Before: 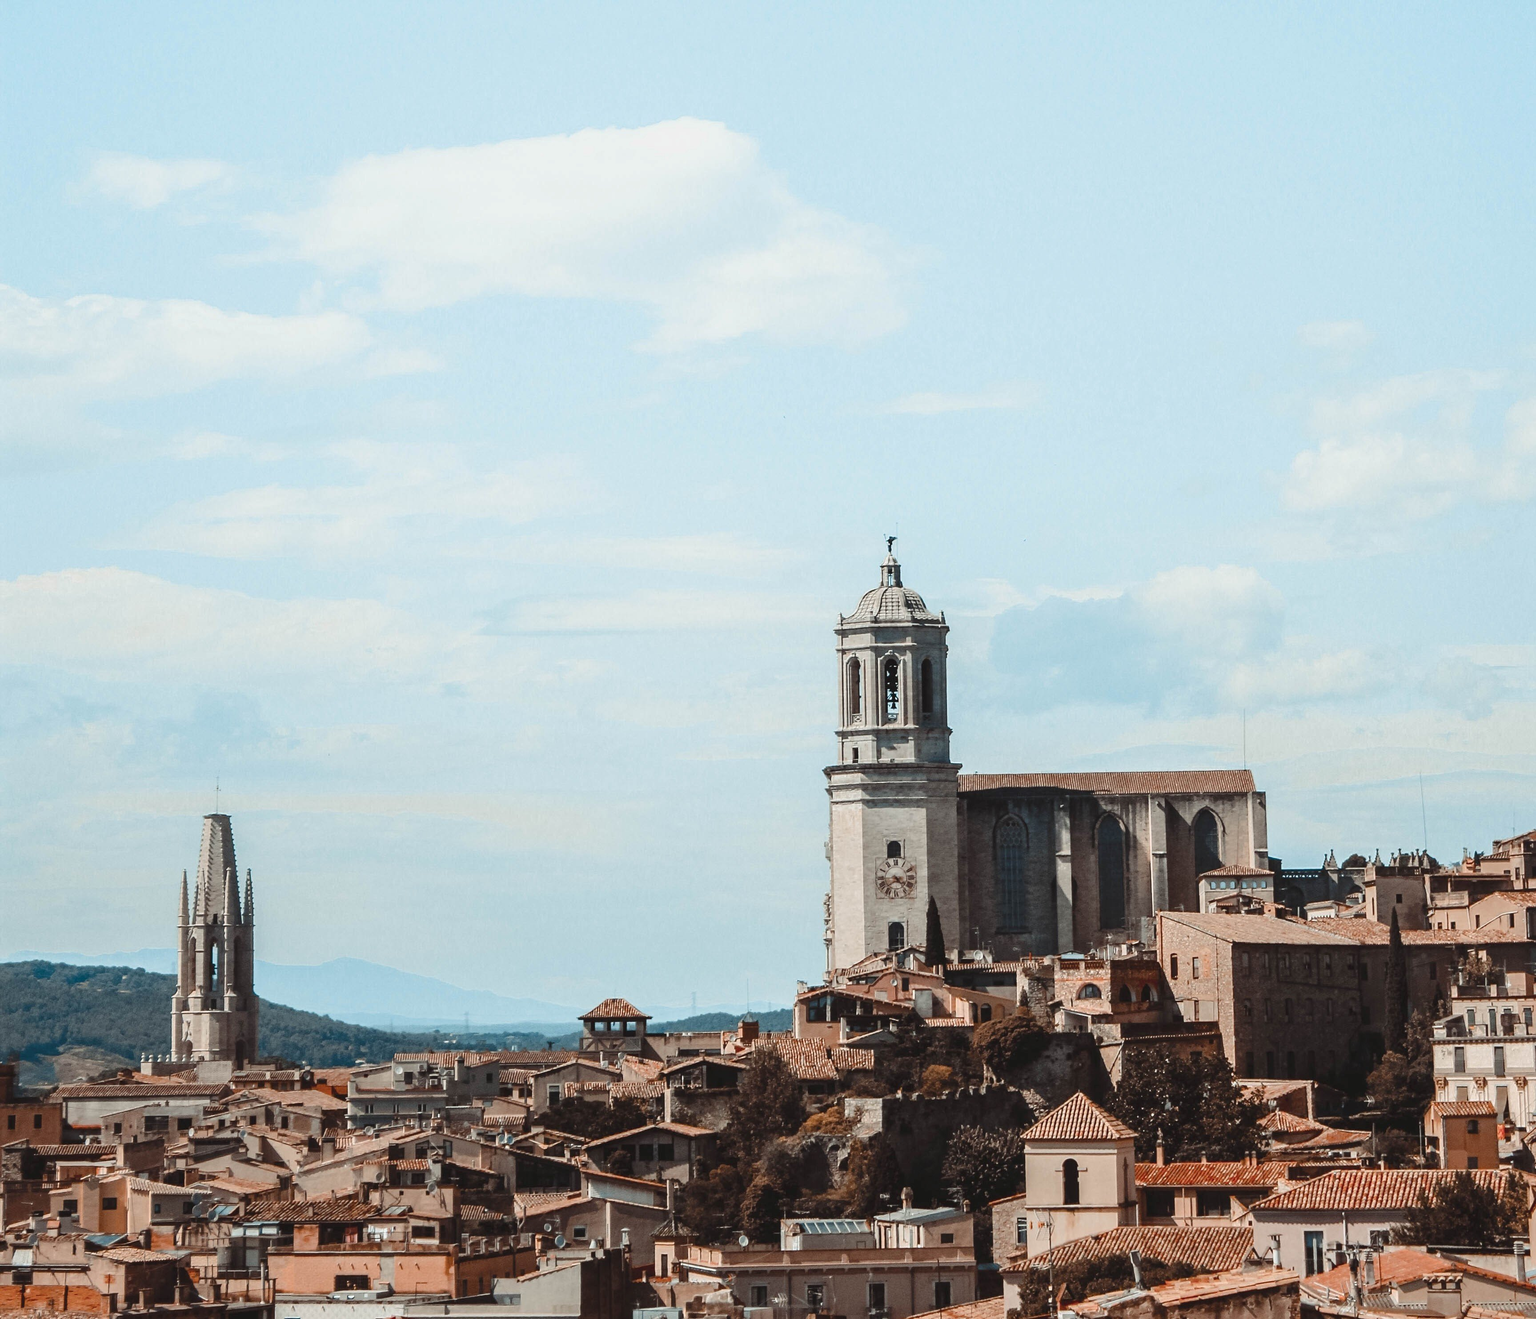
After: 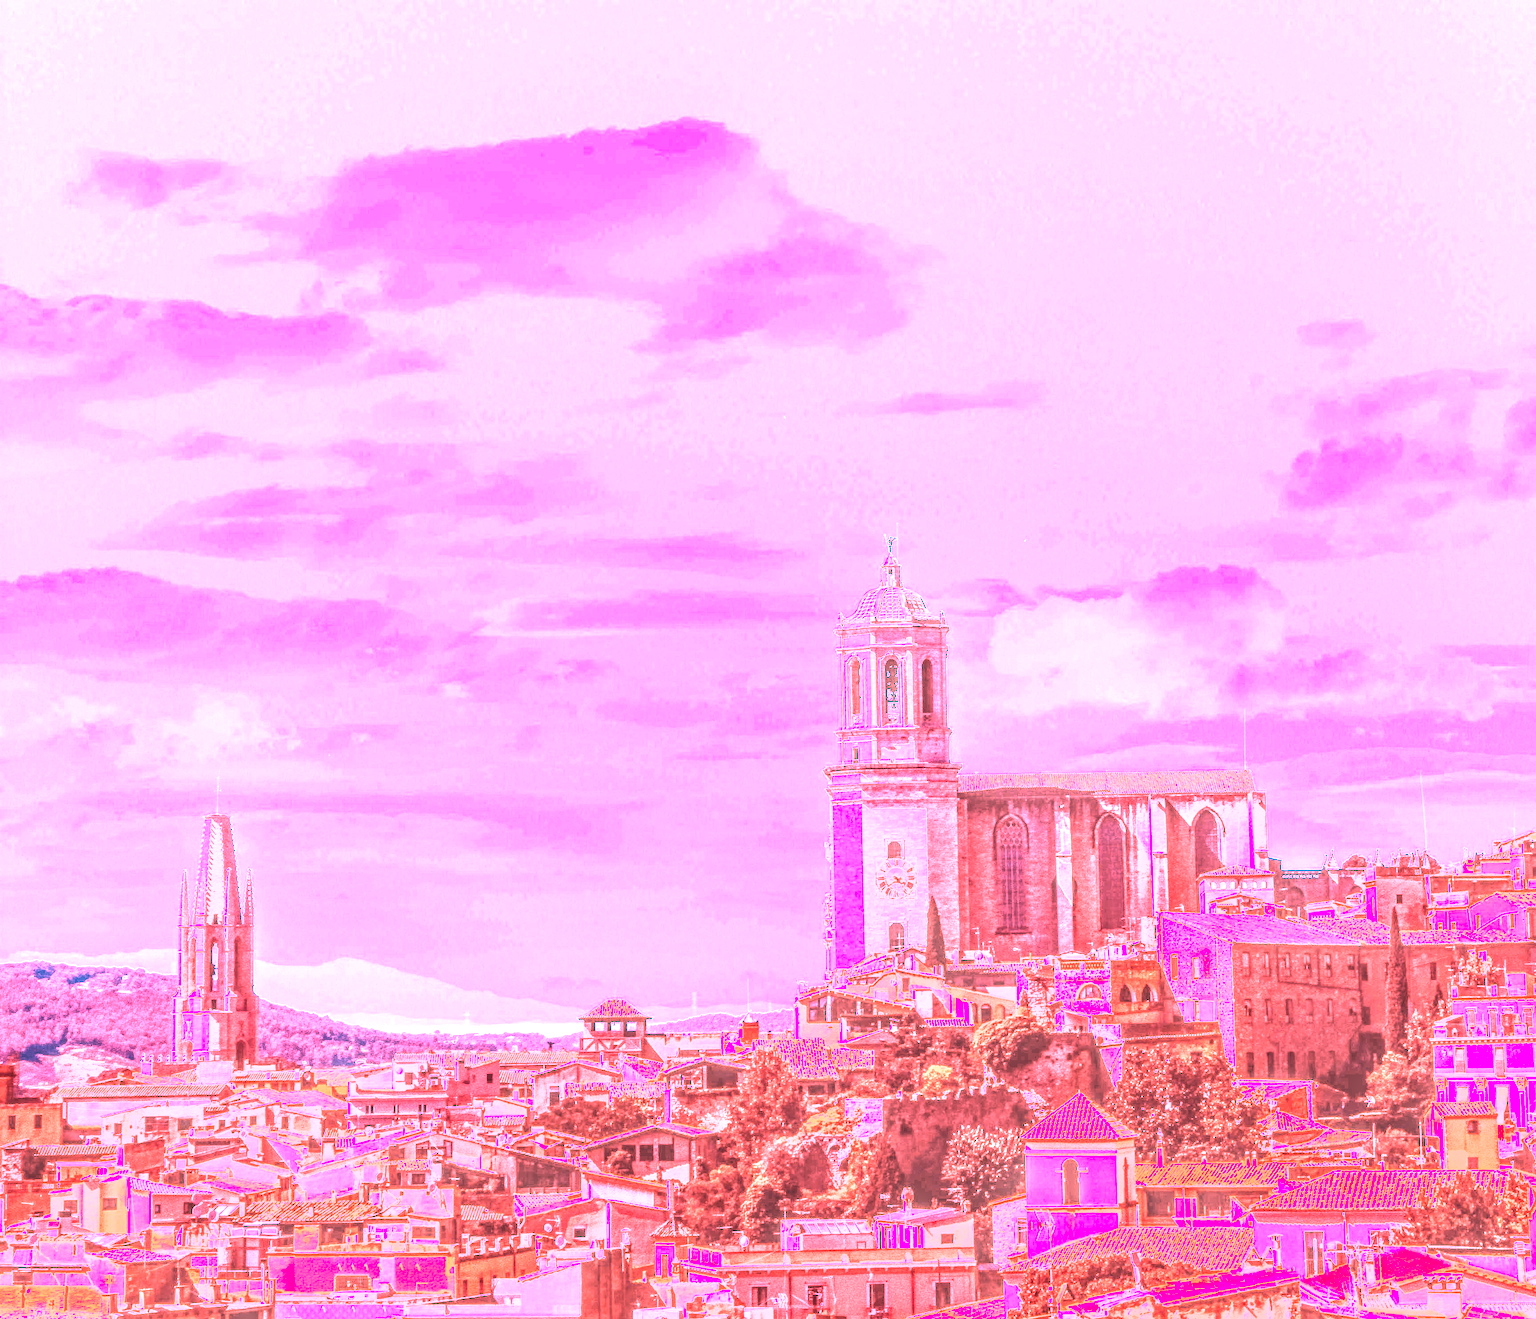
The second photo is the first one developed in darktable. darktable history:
white balance: red 4.26, blue 1.802
local contrast: highlights 0%, shadows 0%, detail 182%
levels: levels [0.073, 0.497, 0.972]
